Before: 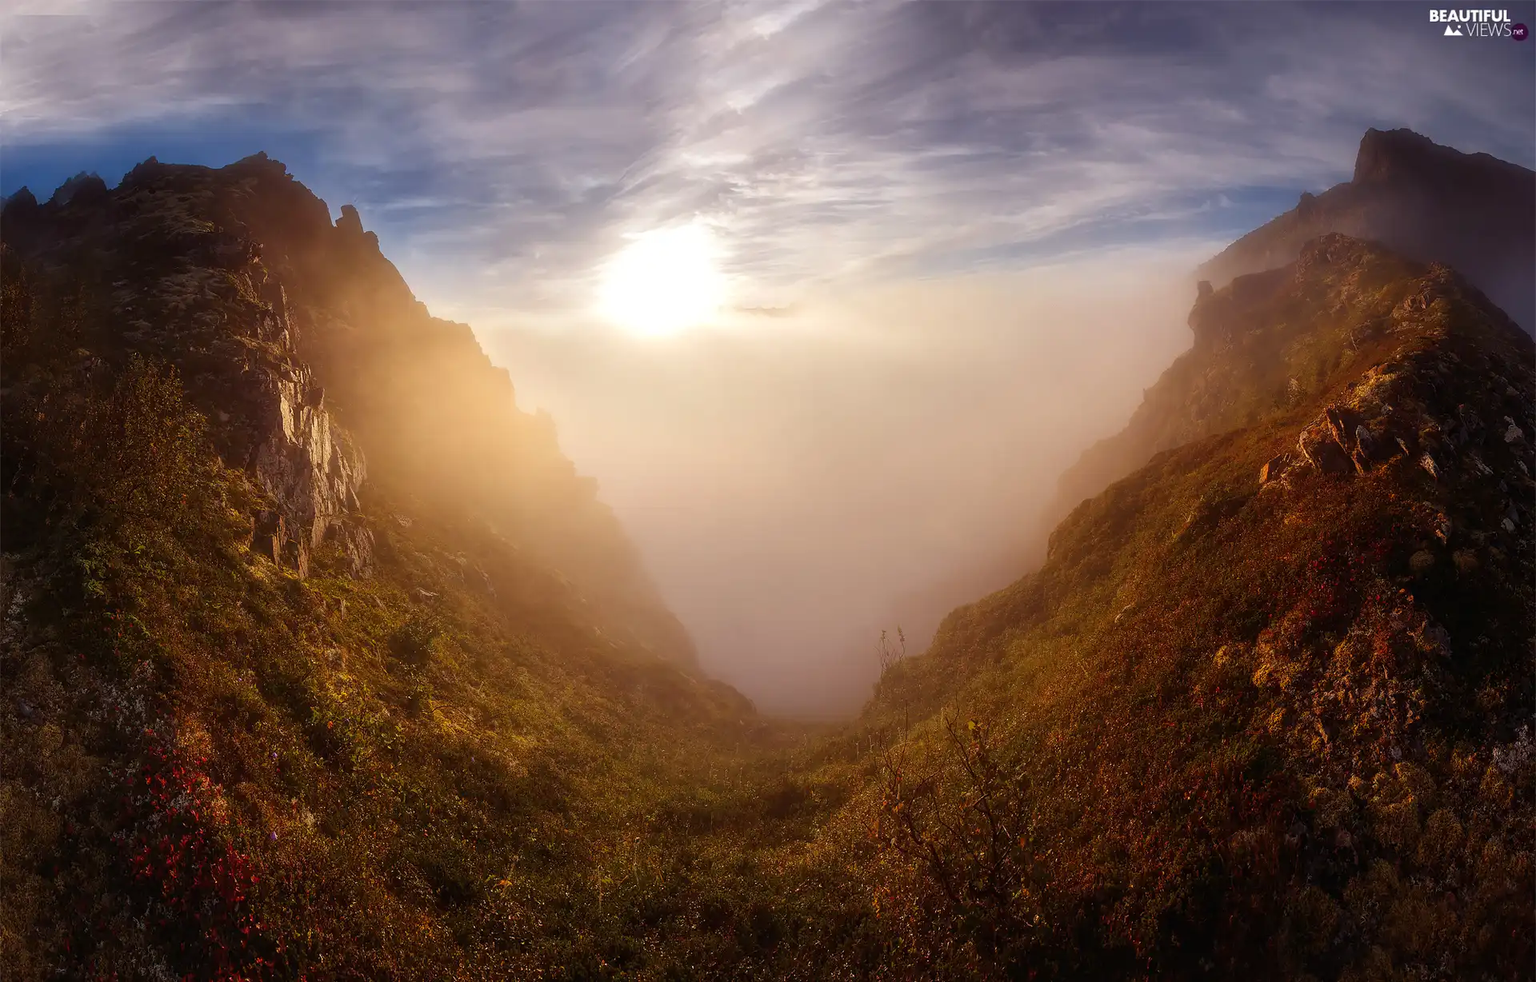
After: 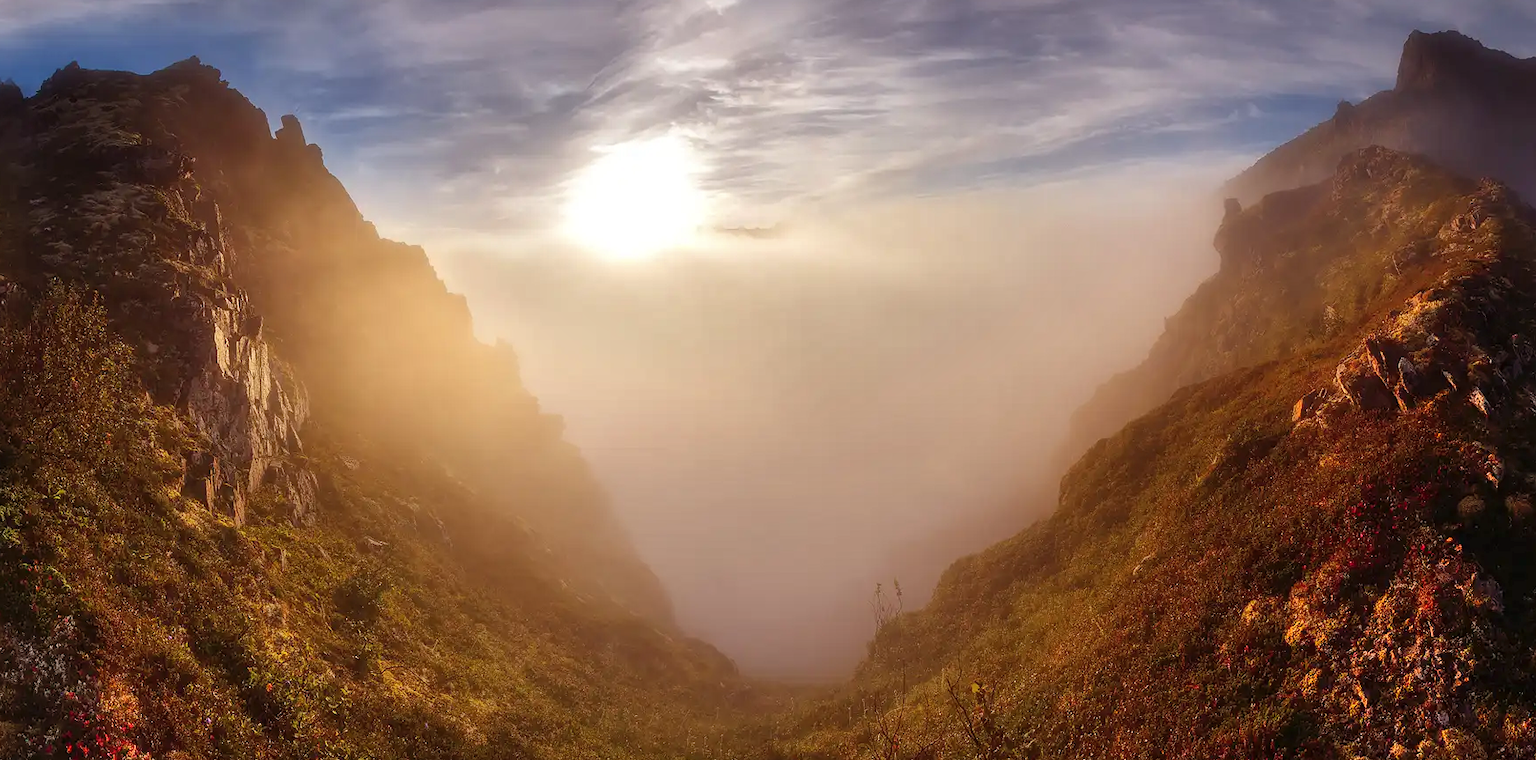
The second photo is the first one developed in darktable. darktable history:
shadows and highlights: radius 133.83, soften with gaussian
crop: left 5.596%, top 10.314%, right 3.534%, bottom 19.395%
